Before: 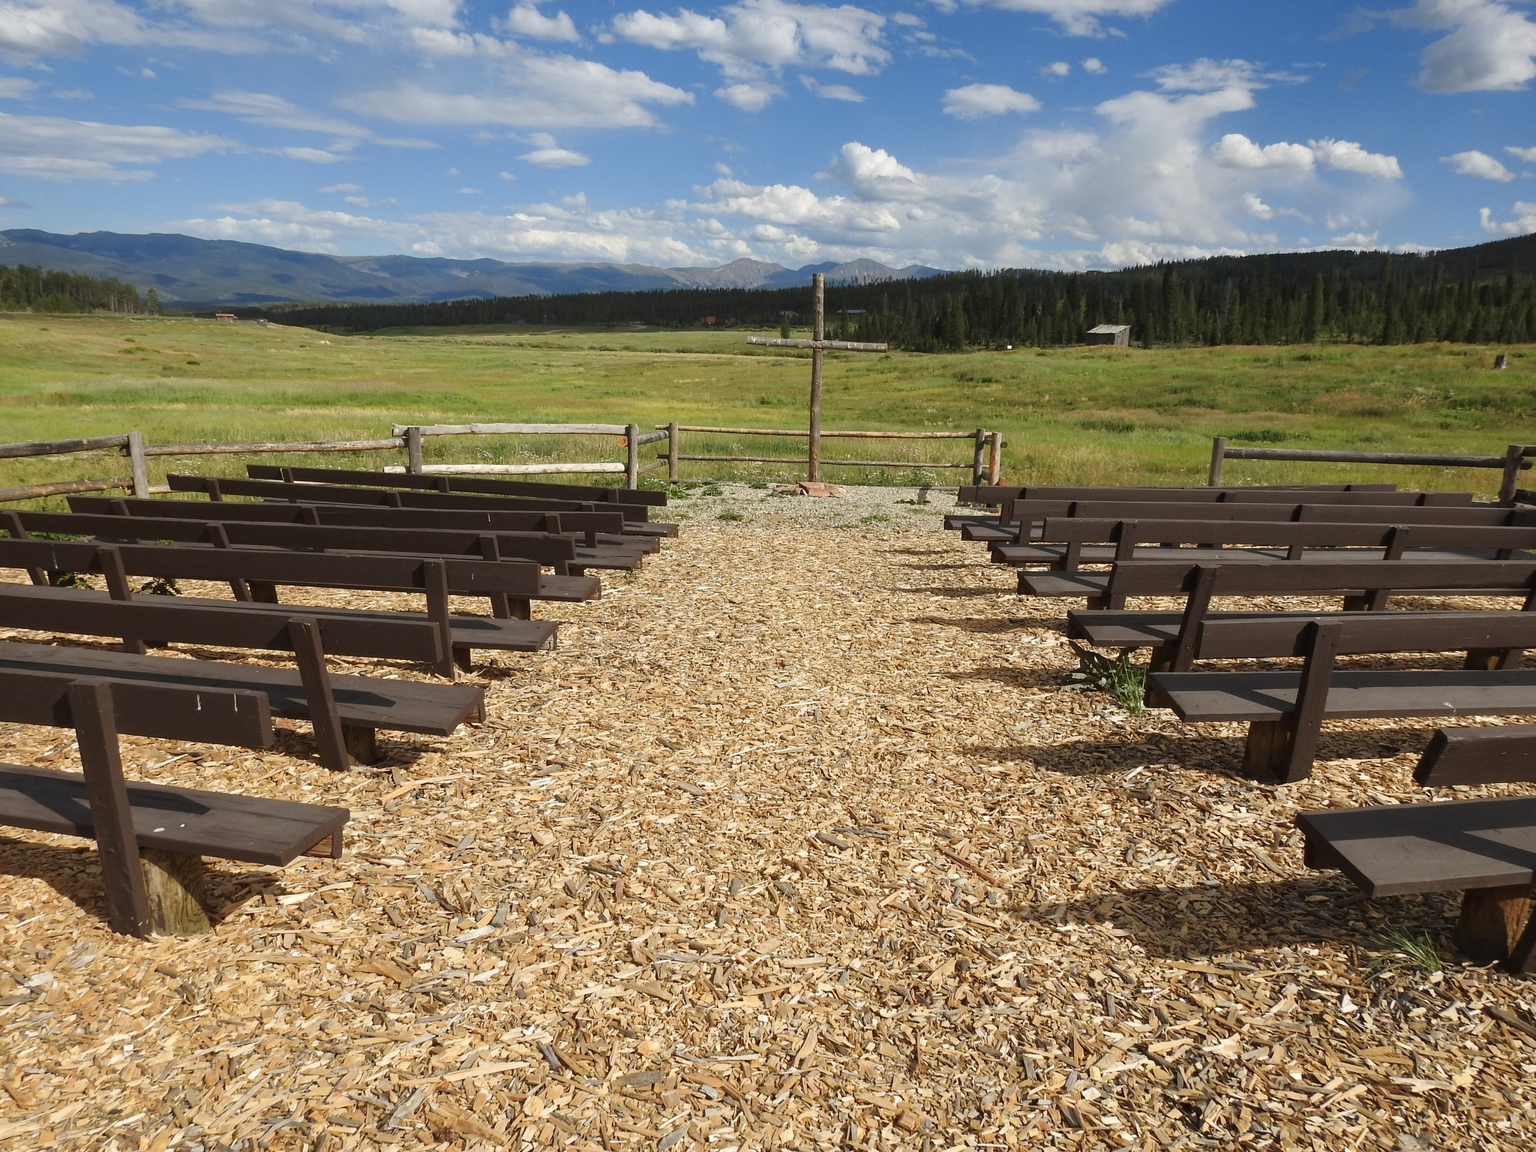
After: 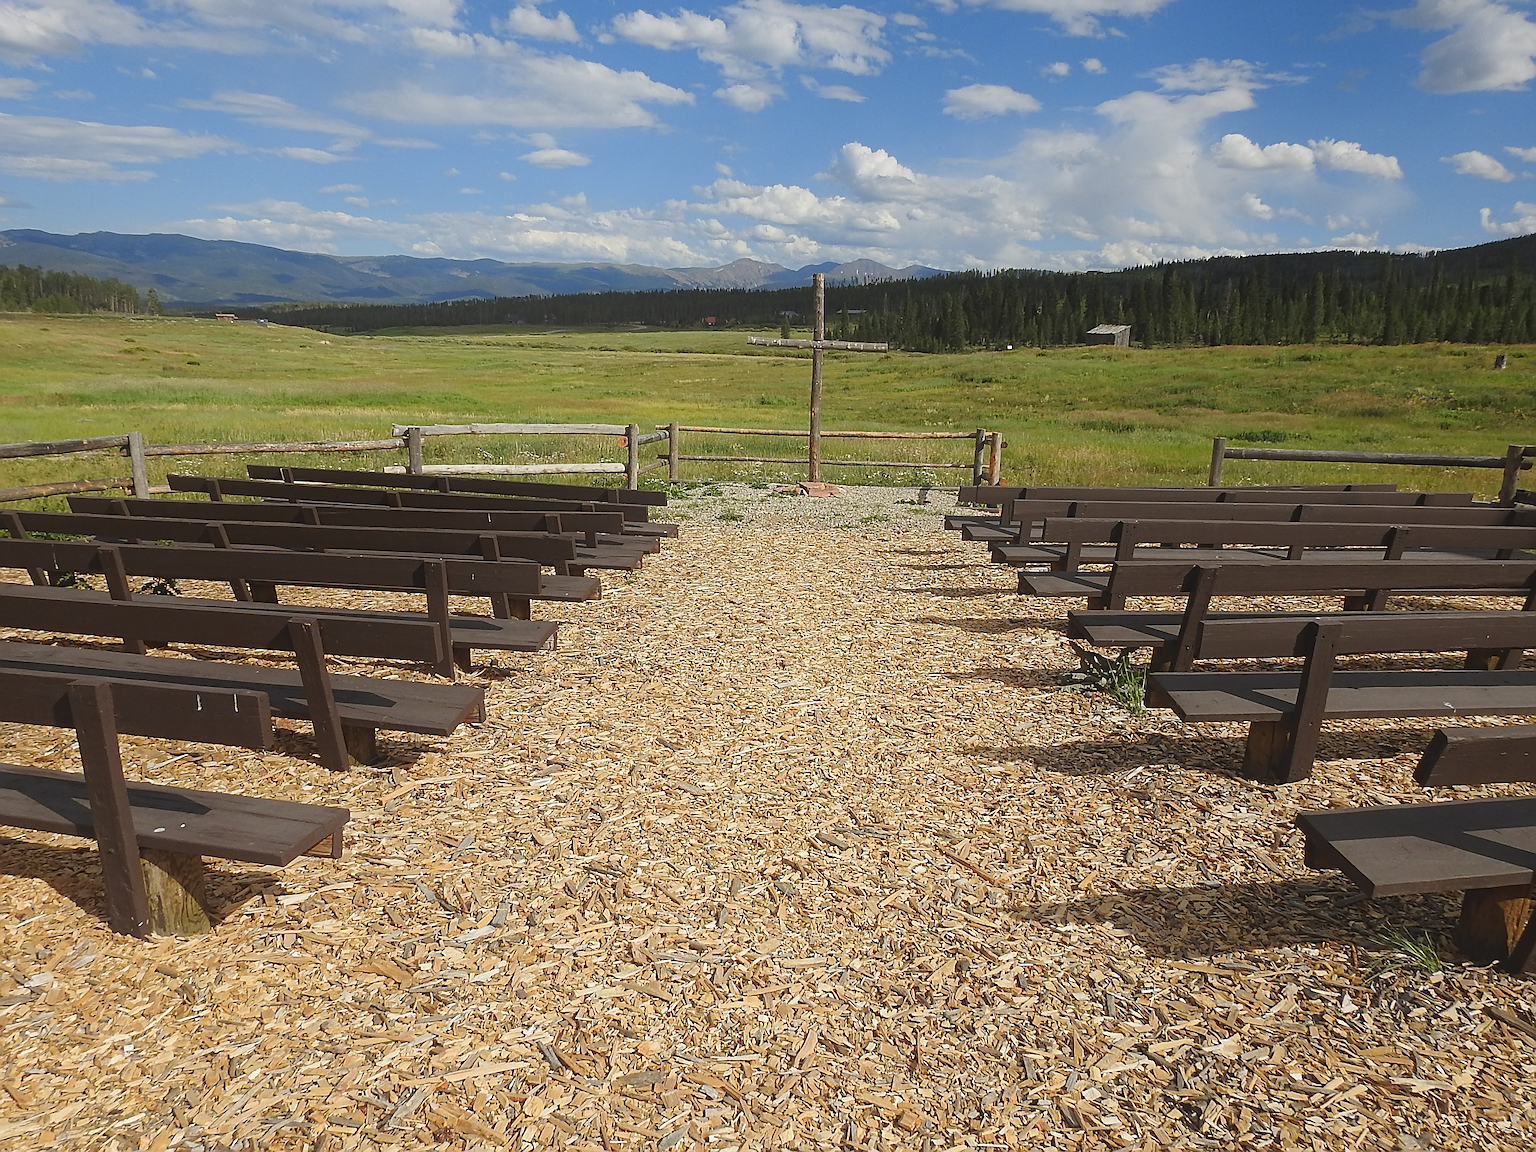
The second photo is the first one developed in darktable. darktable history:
sharpen: radius 1.397, amount 1.247, threshold 0.623
contrast equalizer: octaves 7, y [[0.439, 0.44, 0.442, 0.457, 0.493, 0.498], [0.5 ×6], [0.5 ×6], [0 ×6], [0 ×6]]
